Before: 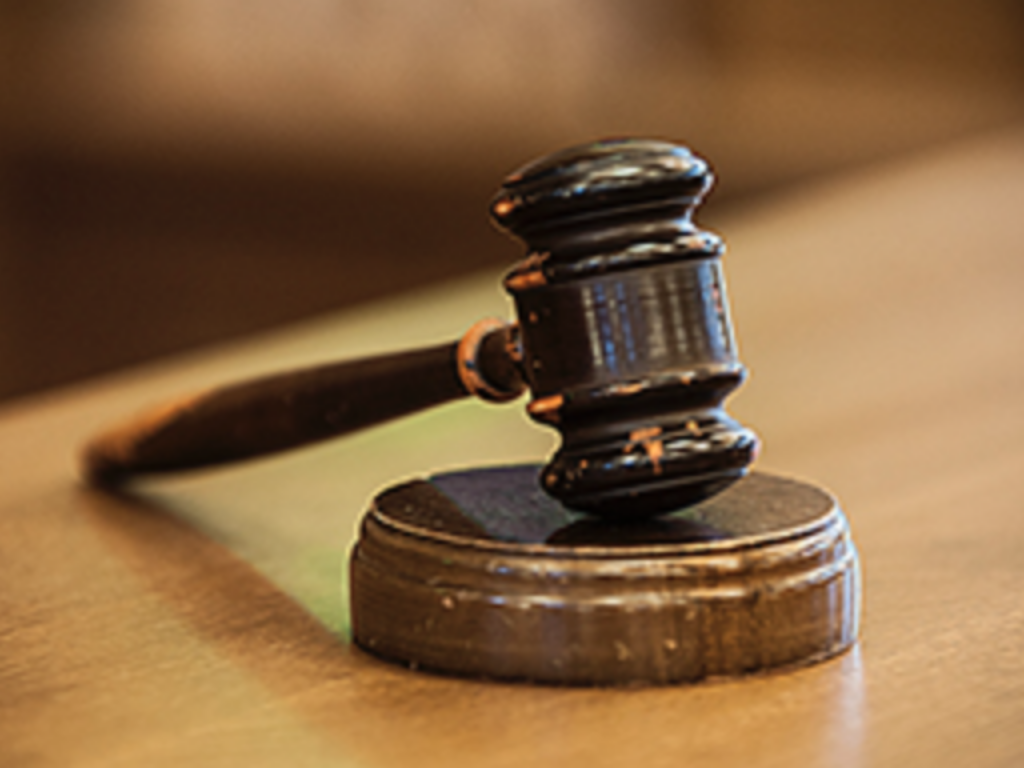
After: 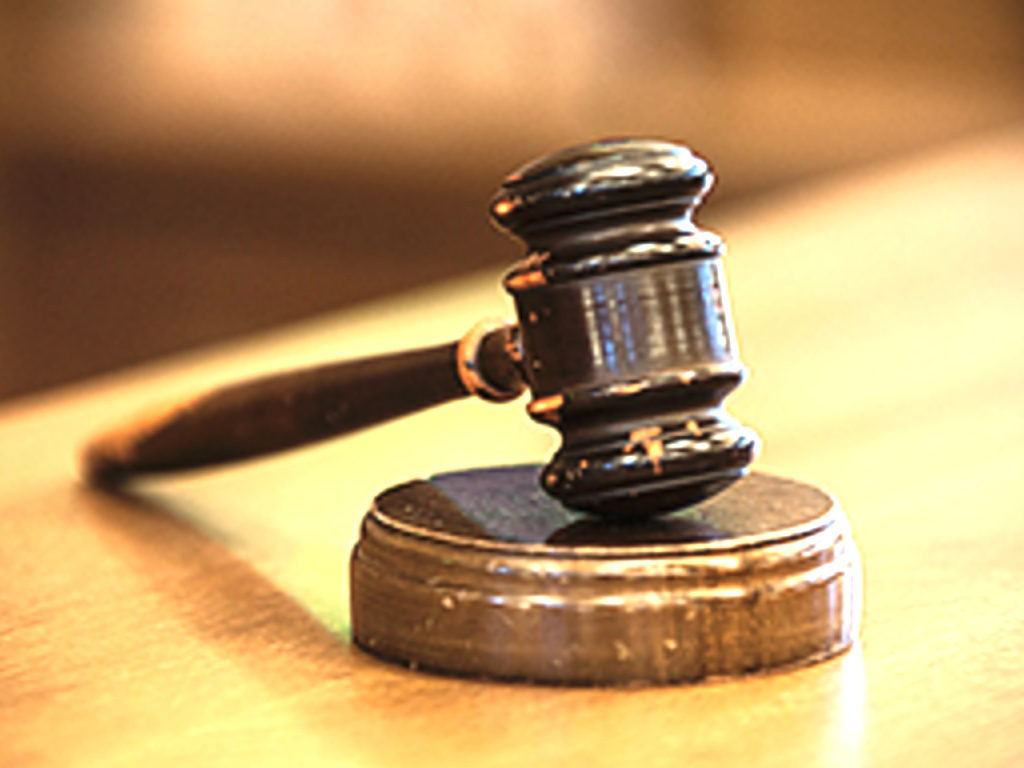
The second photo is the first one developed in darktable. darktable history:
sharpen: amount 0.206
exposure: black level correction 0, exposure 1.336 EV, compensate exposure bias true, compensate highlight preservation false
